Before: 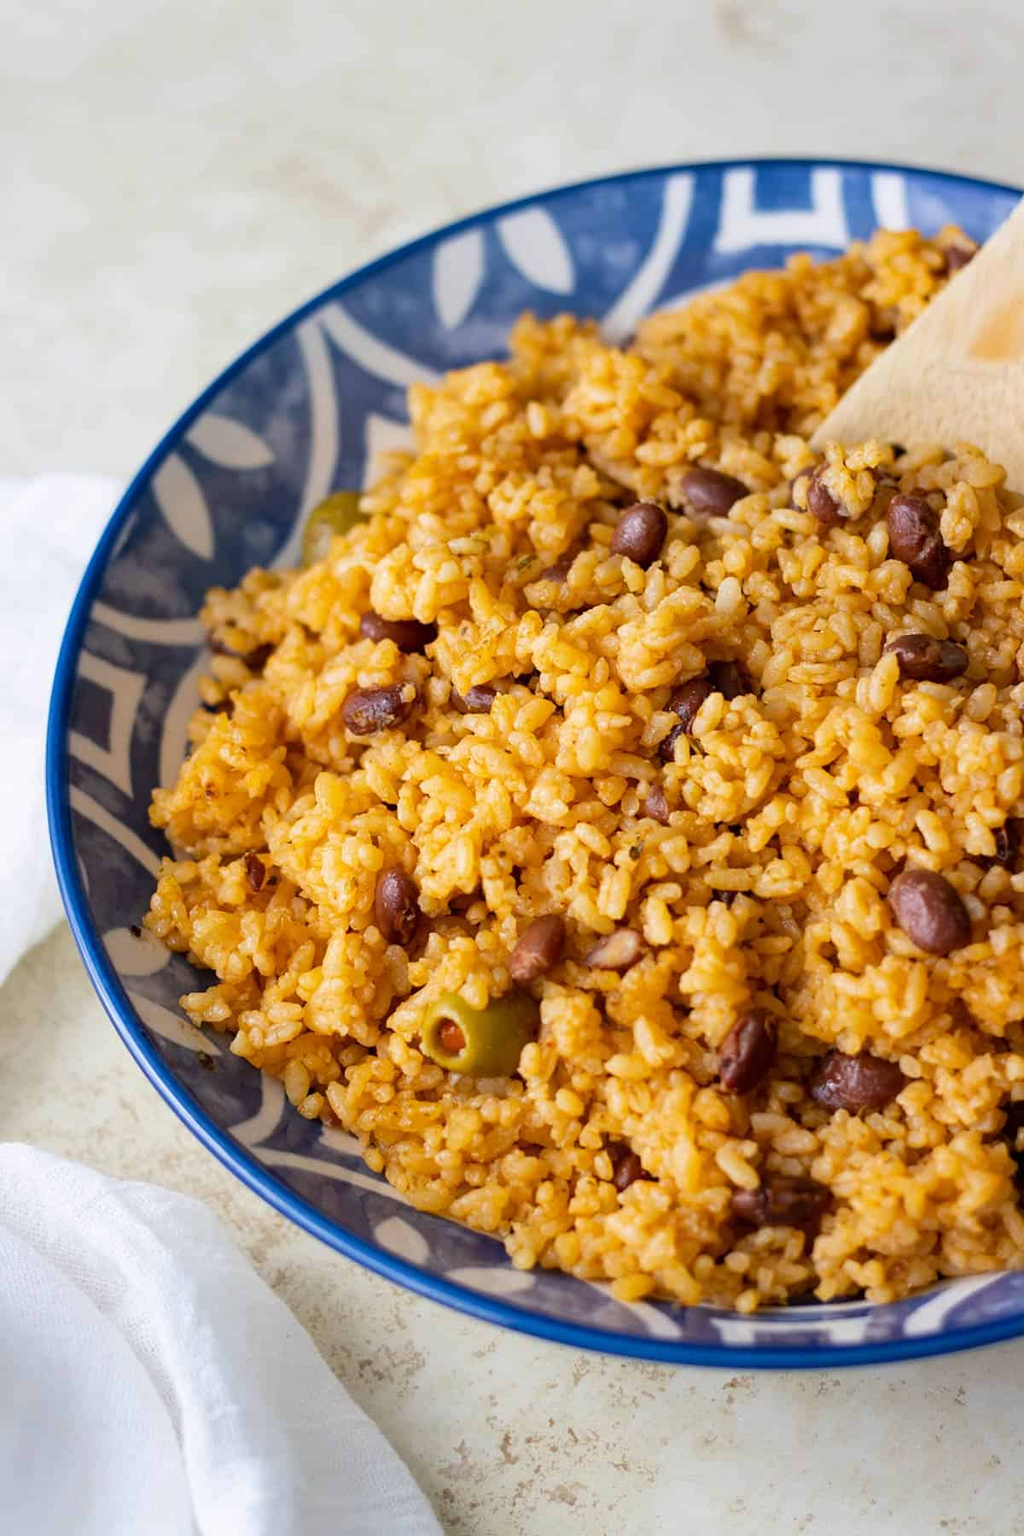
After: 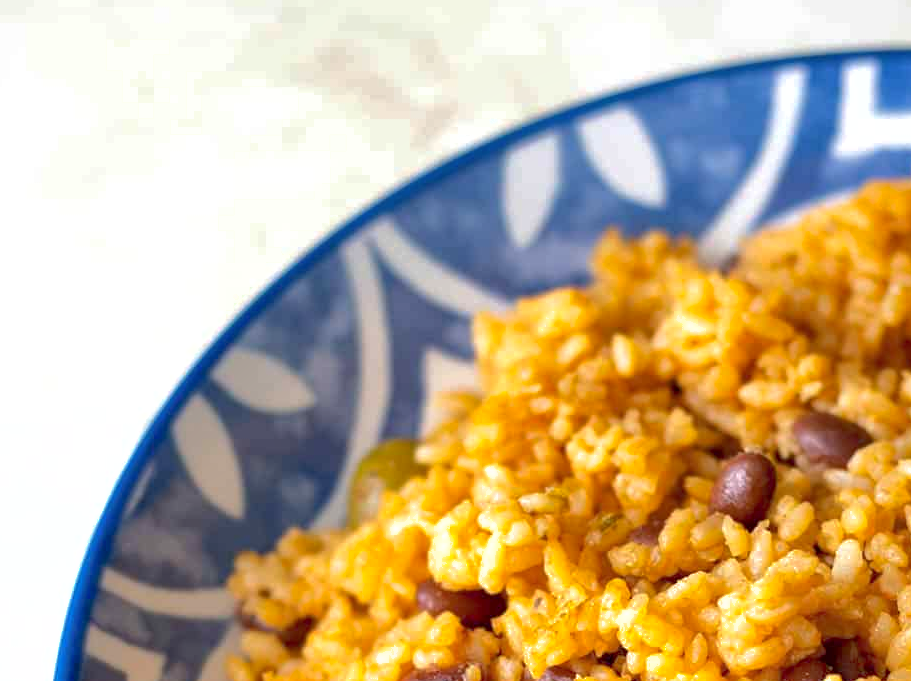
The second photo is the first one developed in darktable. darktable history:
crop: left 0.514%, top 7.638%, right 23.541%, bottom 54.48%
shadows and highlights: on, module defaults
exposure: black level correction 0.001, exposure 0.499 EV, compensate exposure bias true, compensate highlight preservation false
